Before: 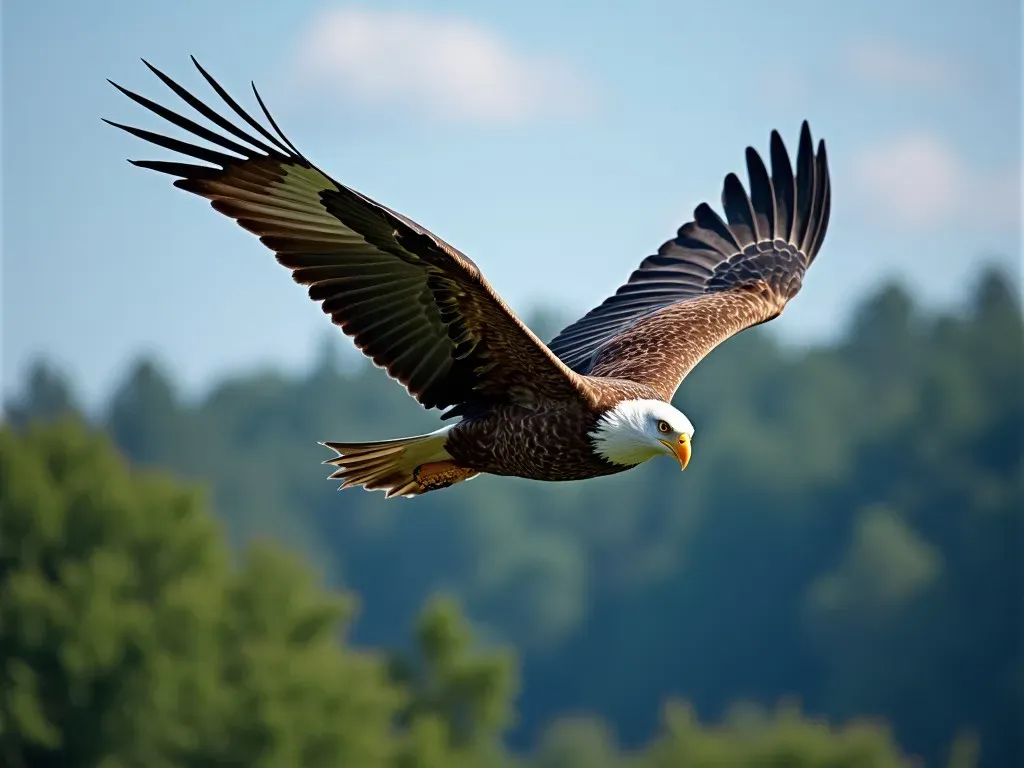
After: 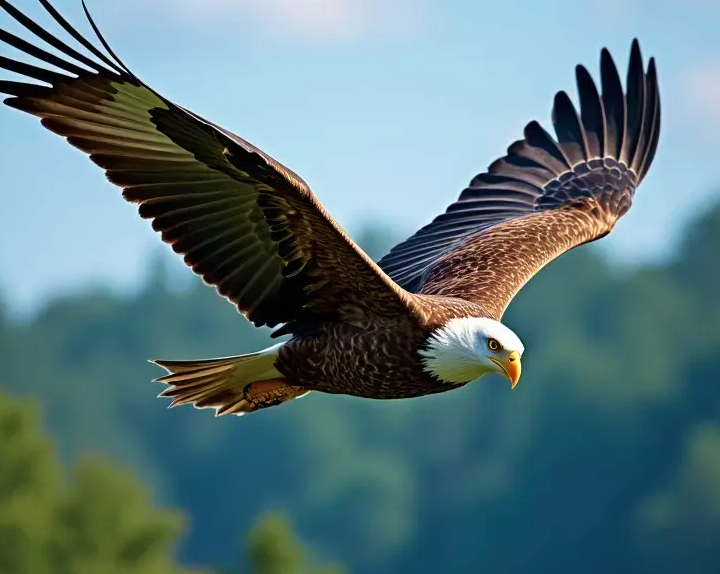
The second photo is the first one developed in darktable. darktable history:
crop and rotate: left 16.689%, top 10.745%, right 12.918%, bottom 14.49%
velvia: strength 39%
